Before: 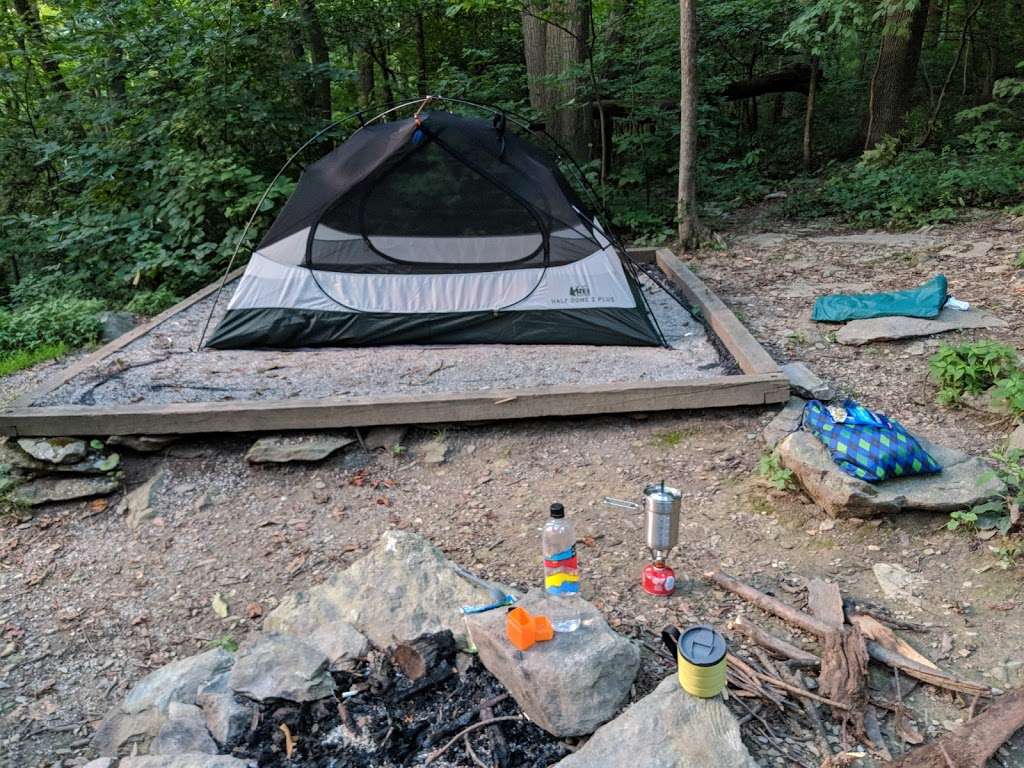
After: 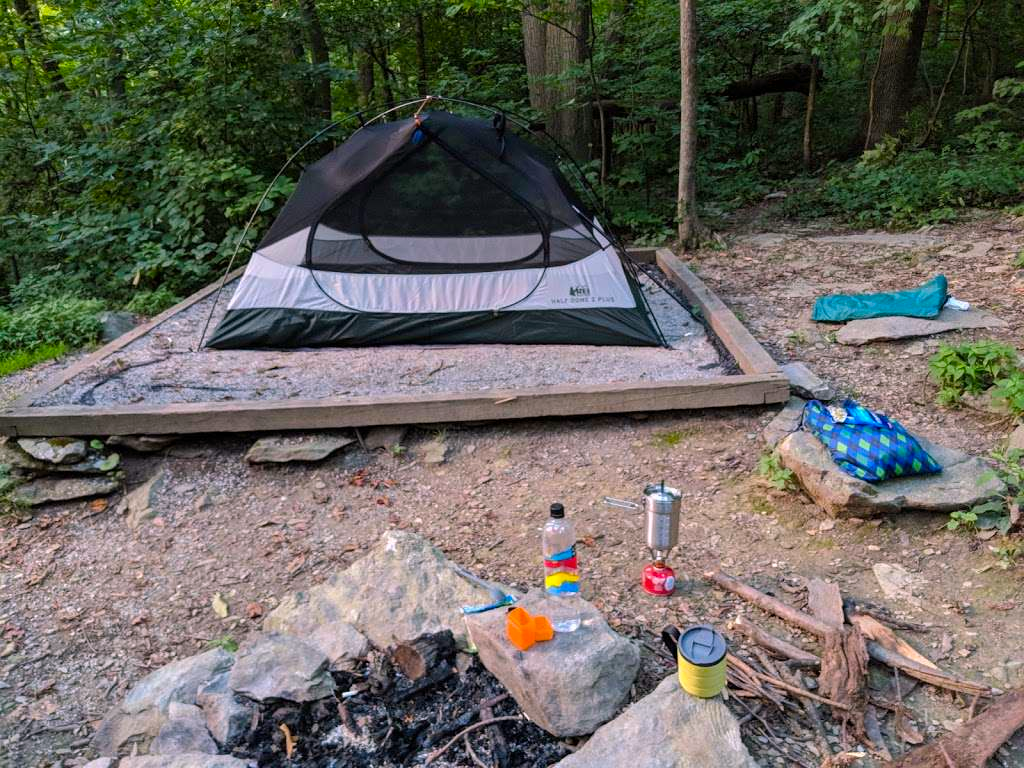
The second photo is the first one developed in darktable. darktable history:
color balance rgb: power › chroma 0.304%, power › hue 22.2°, highlights gain › chroma 1.505%, highlights gain › hue 310.4°, perceptual saturation grading › global saturation 19.926%, global vibrance 20%
